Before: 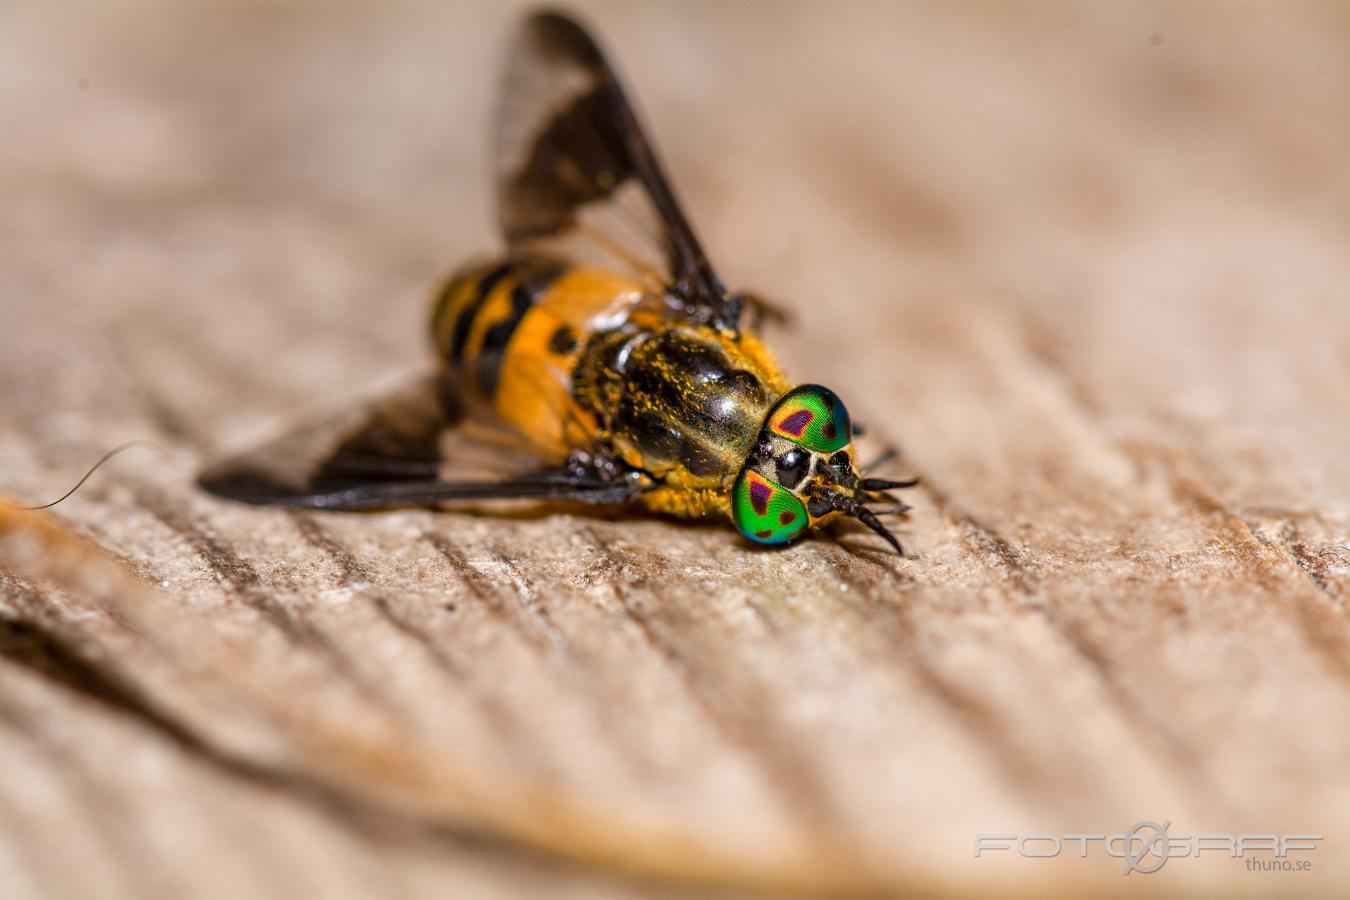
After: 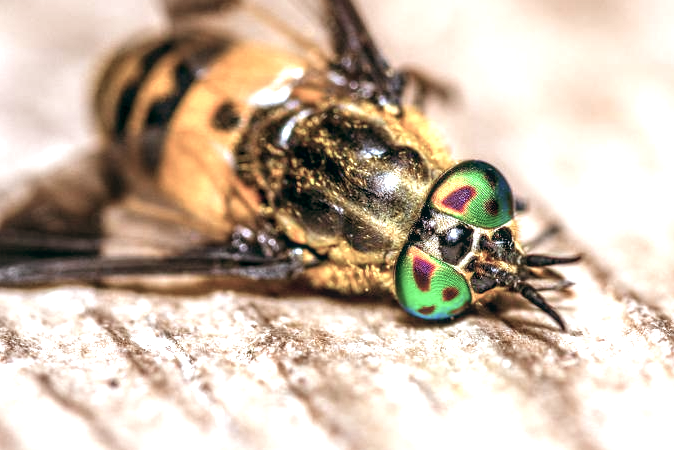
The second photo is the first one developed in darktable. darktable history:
exposure: black level correction 0, exposure 1.2 EV, compensate exposure bias true, compensate highlight preservation false
local contrast: on, module defaults
rgb levels: preserve colors max RGB
crop: left 25%, top 25%, right 25%, bottom 25%
tone equalizer: on, module defaults
color zones: curves: ch0 [(0, 0.613) (0.01, 0.613) (0.245, 0.448) (0.498, 0.529) (0.642, 0.665) (0.879, 0.777) (0.99, 0.613)]; ch1 [(0, 0) (0.143, 0) (0.286, 0) (0.429, 0) (0.571, 0) (0.714, 0) (0.857, 0)], mix -93.41%
color balance: lift [1, 0.994, 1.002, 1.006], gamma [0.957, 1.081, 1.016, 0.919], gain [0.97, 0.972, 1.01, 1.028], input saturation 91.06%, output saturation 79.8%
color calibration: illuminant as shot in camera, x 0.358, y 0.373, temperature 4628.91 K
